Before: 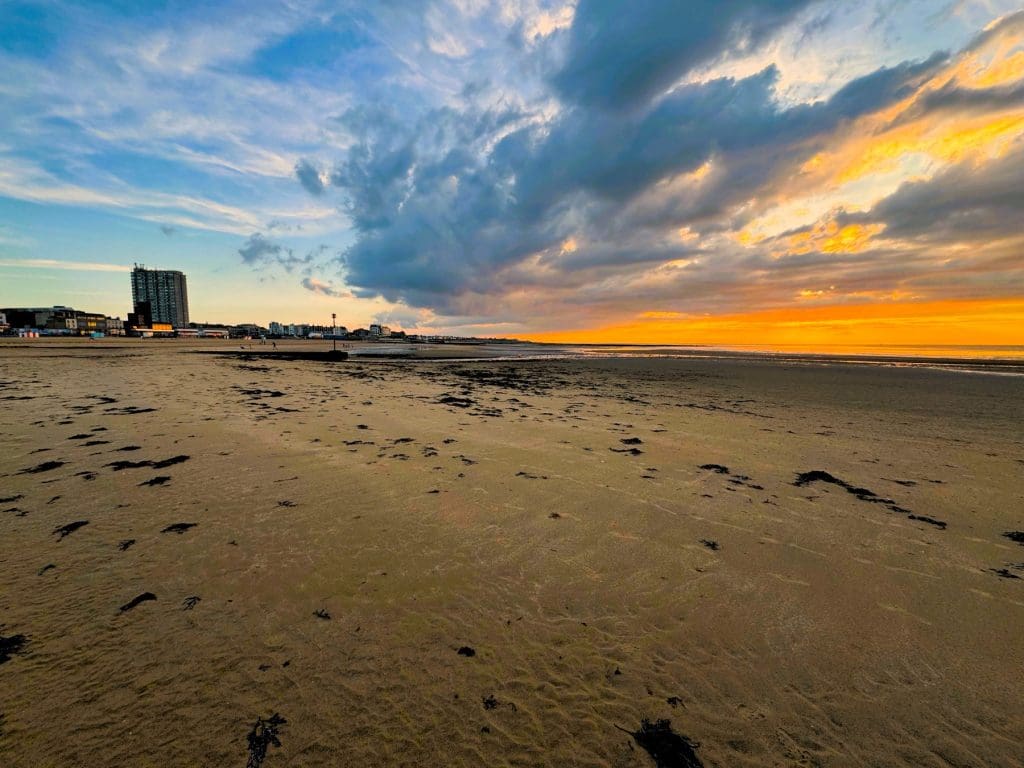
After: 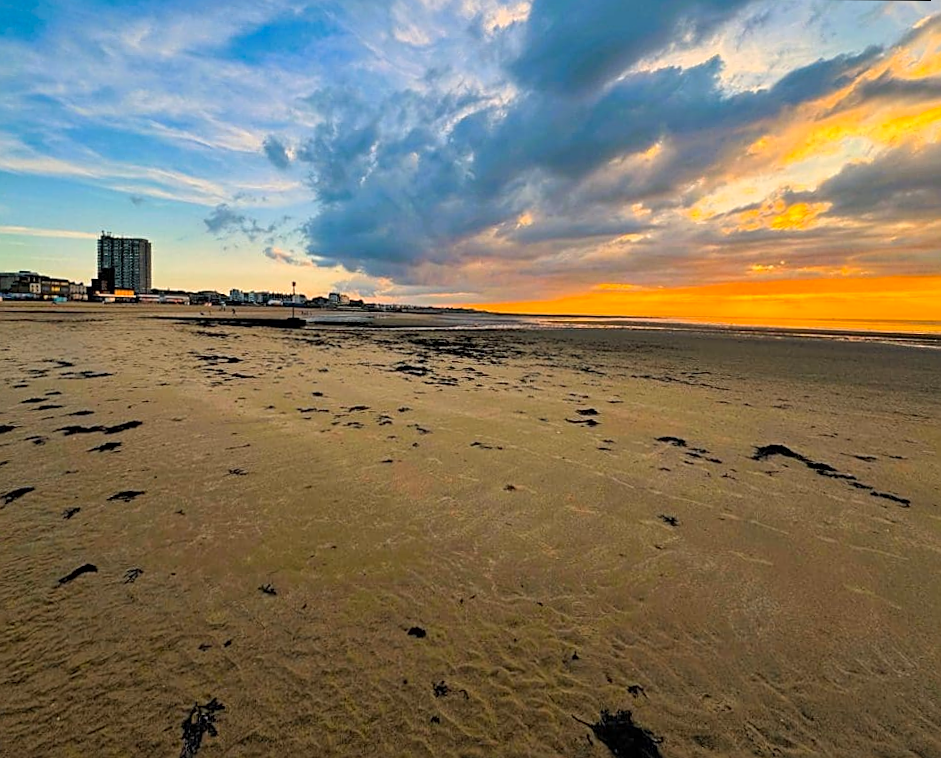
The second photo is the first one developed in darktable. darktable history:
contrast brightness saturation: contrast 0.03, brightness 0.06, saturation 0.13
crop and rotate: angle -0.5°
sharpen: on, module defaults
shadows and highlights: shadows 29.32, highlights -29.32, low approximation 0.01, soften with gaussian
rotate and perspective: rotation 0.215°, lens shift (vertical) -0.139, crop left 0.069, crop right 0.939, crop top 0.002, crop bottom 0.996
